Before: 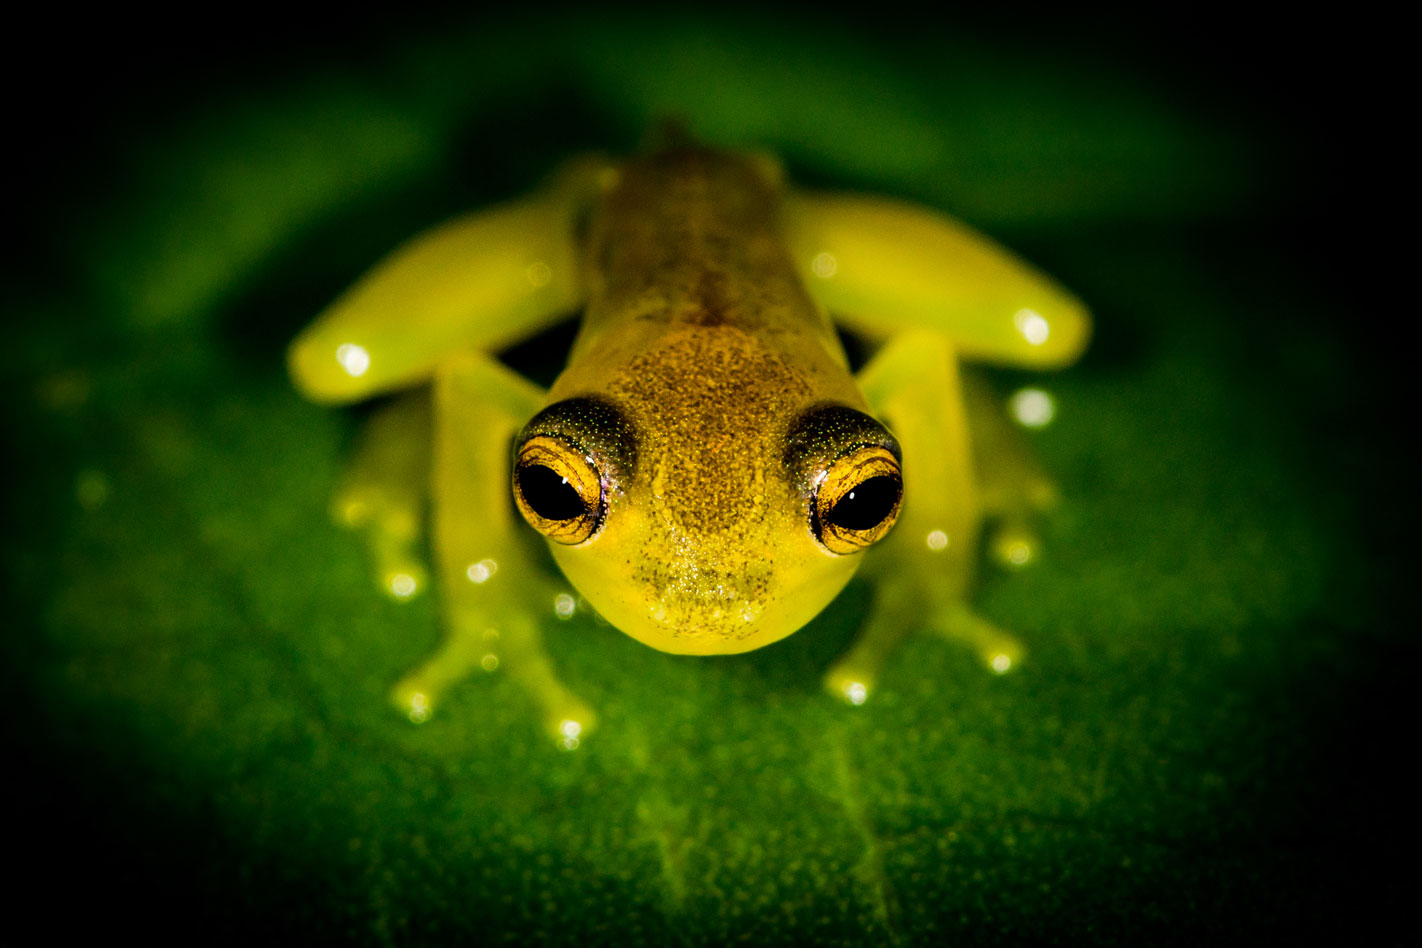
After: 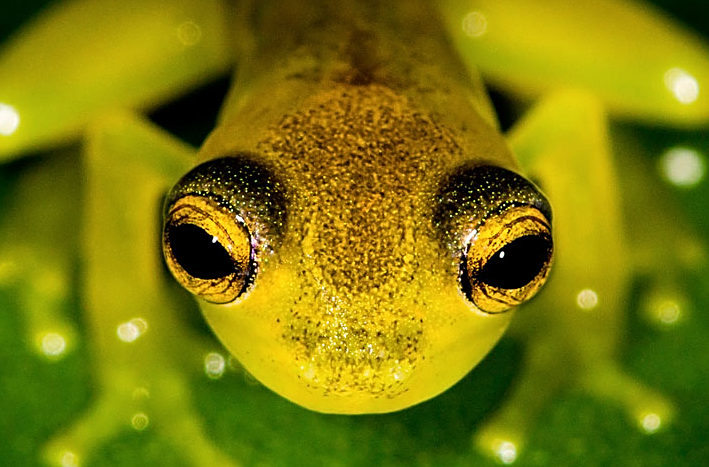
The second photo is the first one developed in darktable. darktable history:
crop: left 24.658%, top 25.458%, right 25.45%, bottom 25.214%
sharpen: on, module defaults
shadows and highlights: shadows 12.33, white point adjustment 1.18, soften with gaussian
